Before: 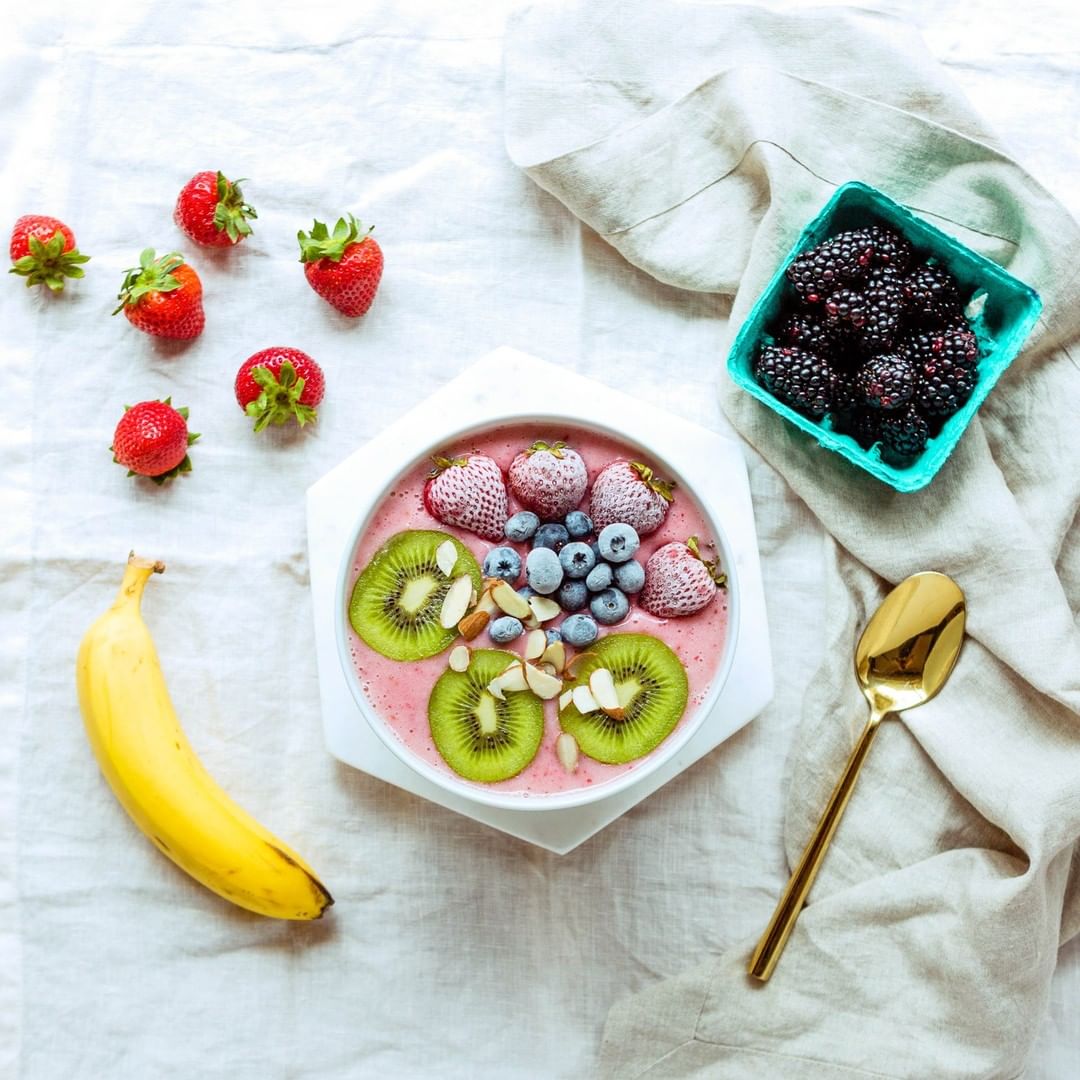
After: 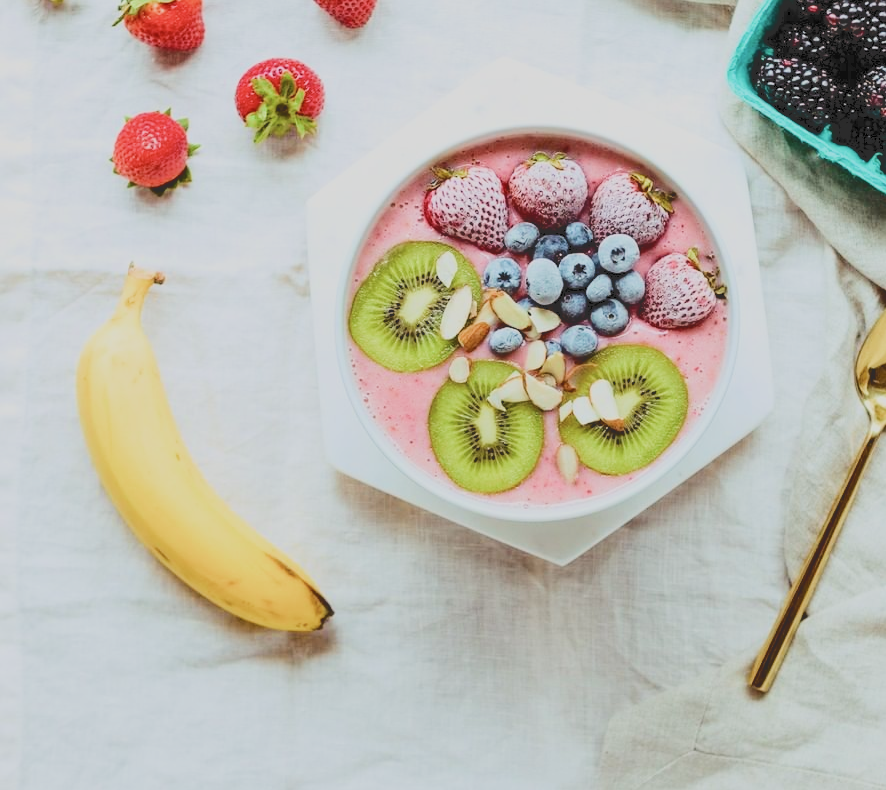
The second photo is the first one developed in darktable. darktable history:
filmic rgb: black relative exposure -7.65 EV, white relative exposure 4.56 EV, hardness 3.61, add noise in highlights 0.001, color science v3 (2019), use custom middle-gray values true, contrast in highlights soft
crop: top 26.772%, right 17.961%
tone curve: curves: ch0 [(0, 0) (0.003, 0.177) (0.011, 0.177) (0.025, 0.176) (0.044, 0.178) (0.069, 0.186) (0.1, 0.194) (0.136, 0.203) (0.177, 0.223) (0.224, 0.255) (0.277, 0.305) (0.335, 0.383) (0.399, 0.467) (0.468, 0.546) (0.543, 0.616) (0.623, 0.694) (0.709, 0.764) (0.801, 0.834) (0.898, 0.901) (1, 1)], color space Lab, independent channels, preserve colors none
